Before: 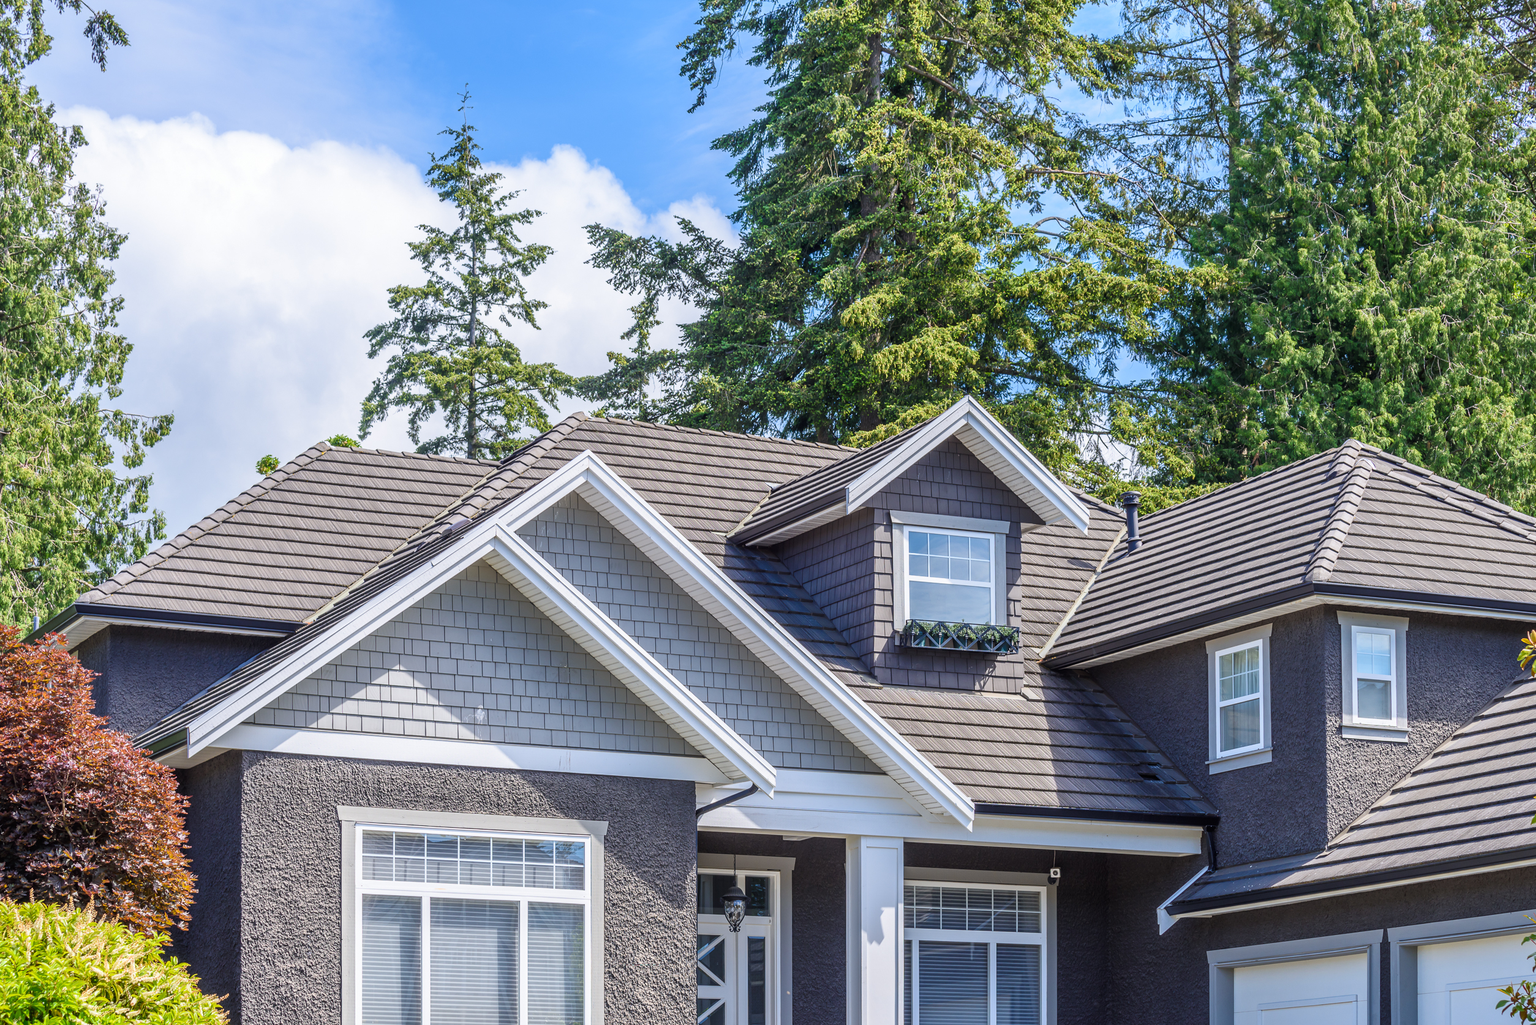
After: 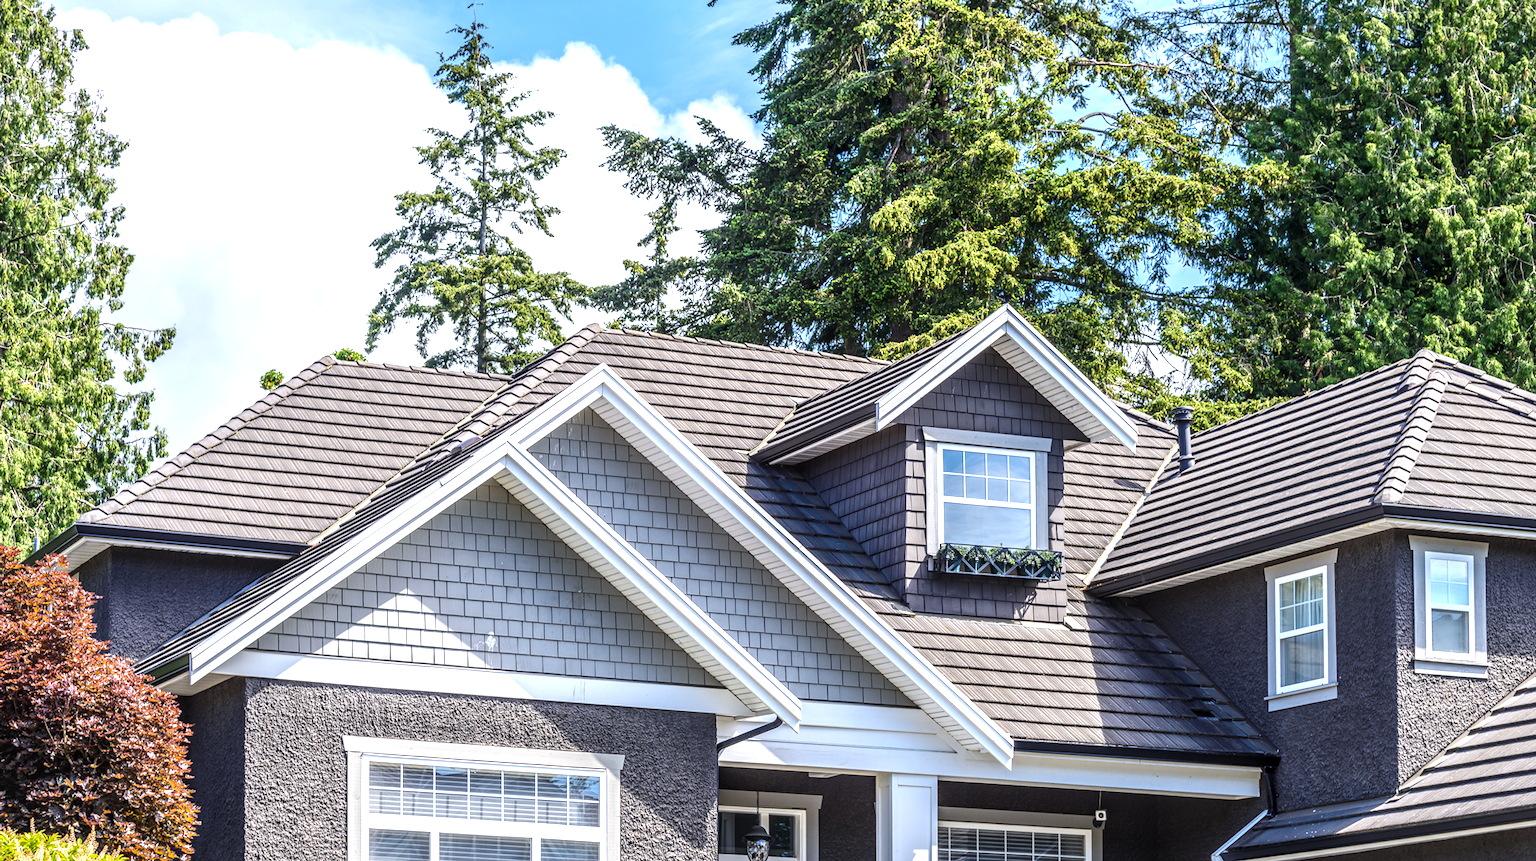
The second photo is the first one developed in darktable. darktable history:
crop and rotate: angle 0.03°, top 11.643%, right 5.651%, bottom 11.189%
tone equalizer: -8 EV -0.75 EV, -7 EV -0.7 EV, -6 EV -0.6 EV, -5 EV -0.4 EV, -3 EV 0.4 EV, -2 EV 0.6 EV, -1 EV 0.7 EV, +0 EV 0.75 EV, edges refinement/feathering 500, mask exposure compensation -1.57 EV, preserve details no
local contrast: on, module defaults
rotate and perspective: lens shift (horizontal) -0.055, automatic cropping off
